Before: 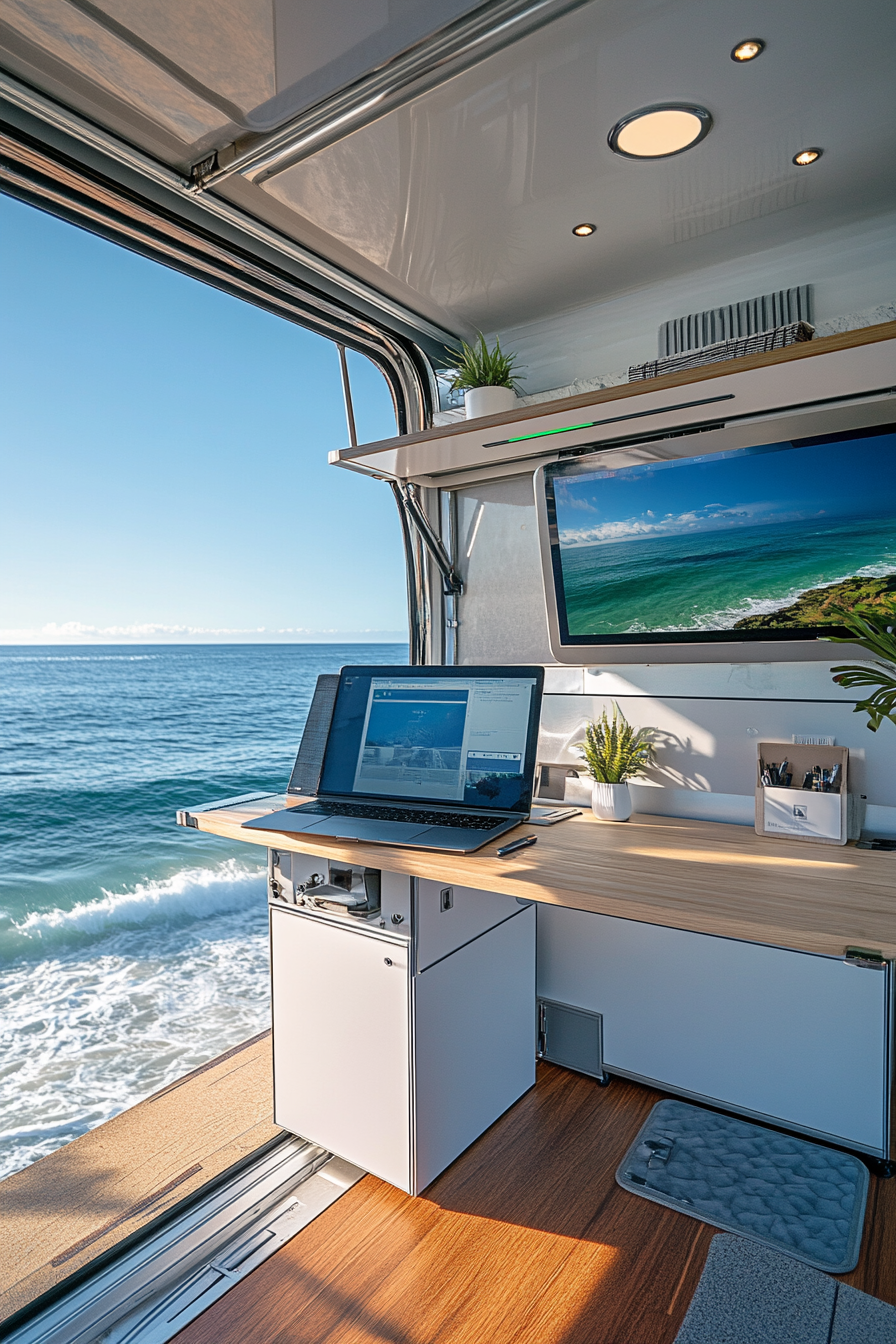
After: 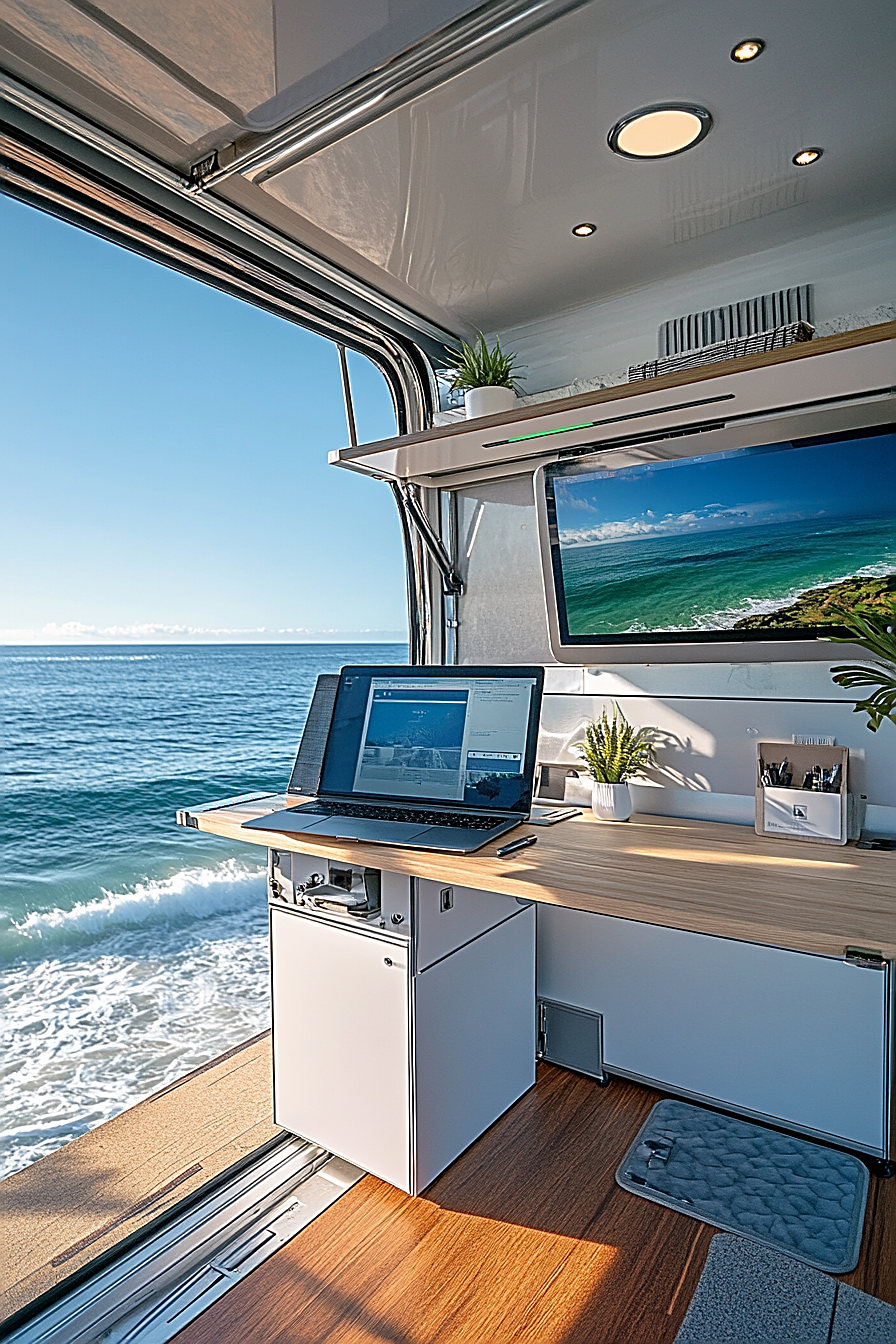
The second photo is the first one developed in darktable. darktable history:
sharpen: amount 1.001
